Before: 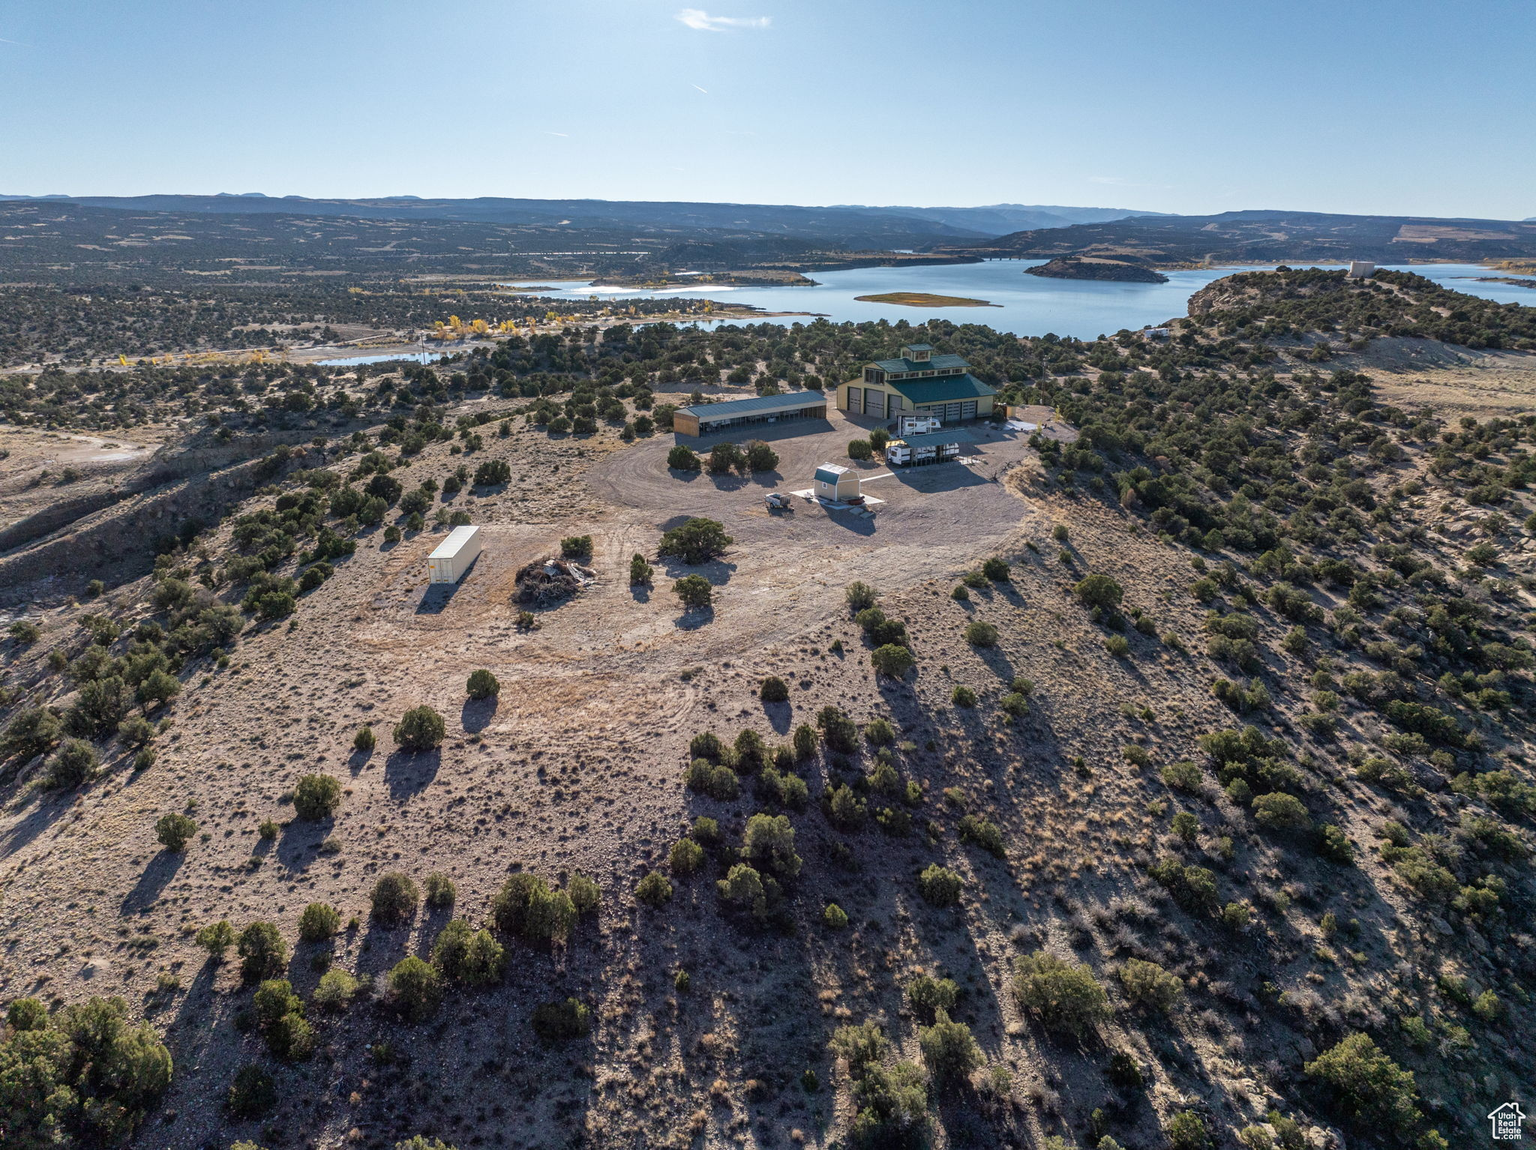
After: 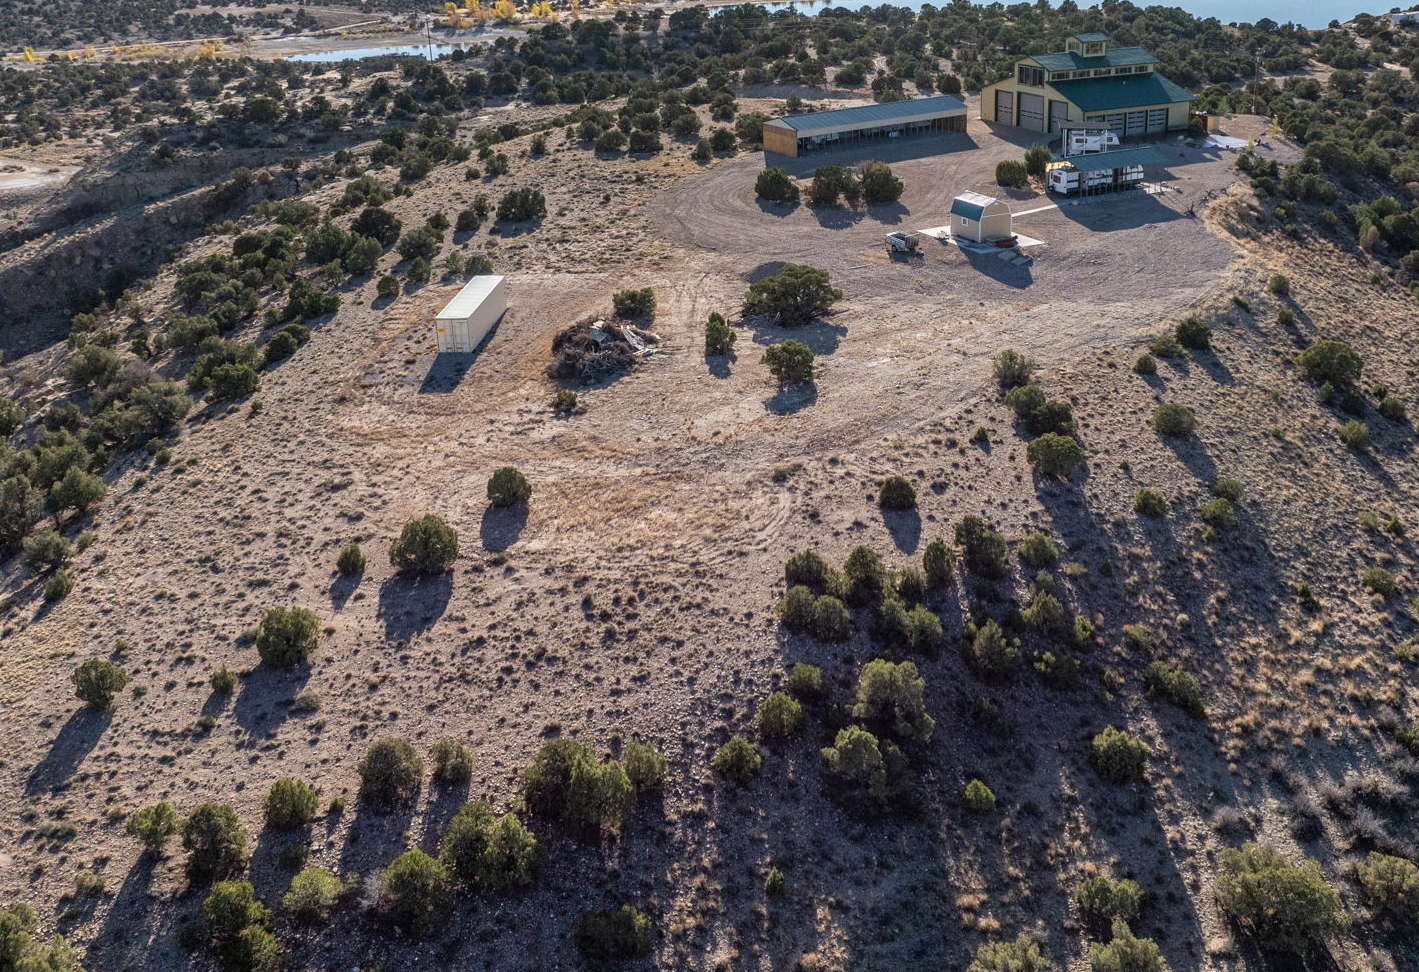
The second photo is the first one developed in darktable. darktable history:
crop: left 6.603%, top 27.819%, right 24.091%, bottom 8.815%
